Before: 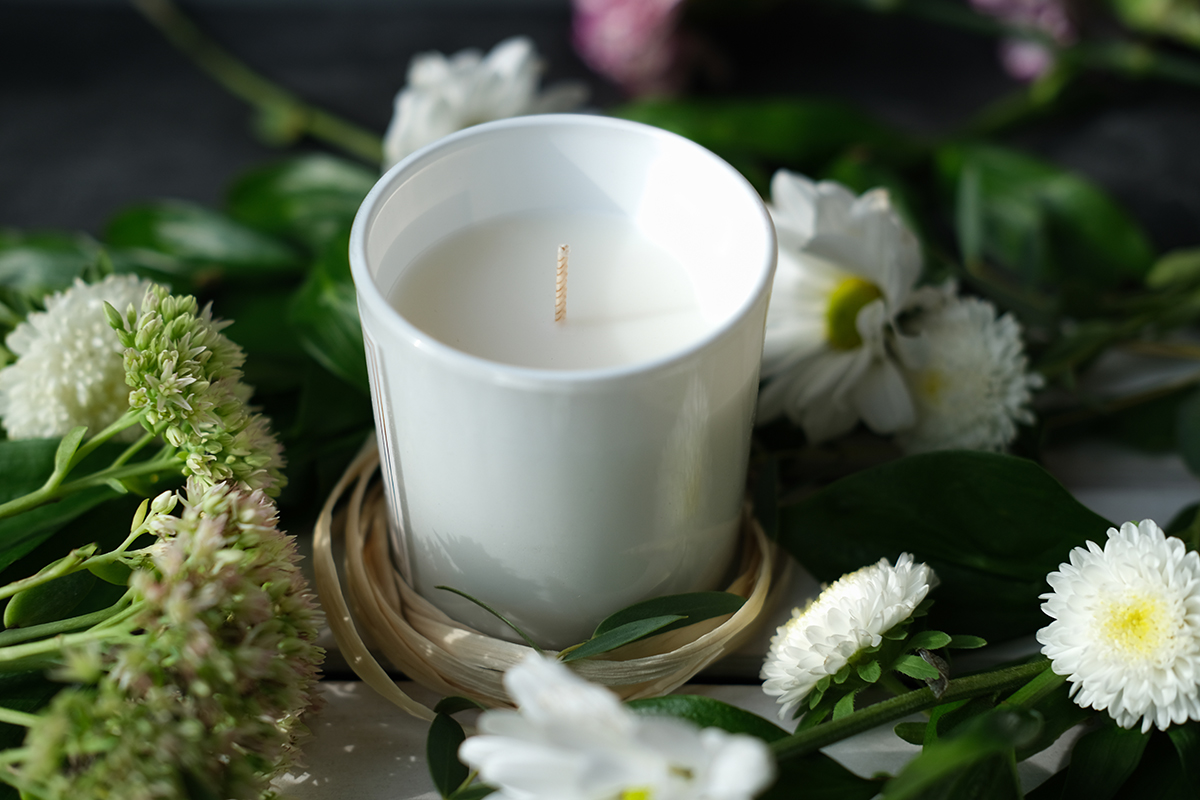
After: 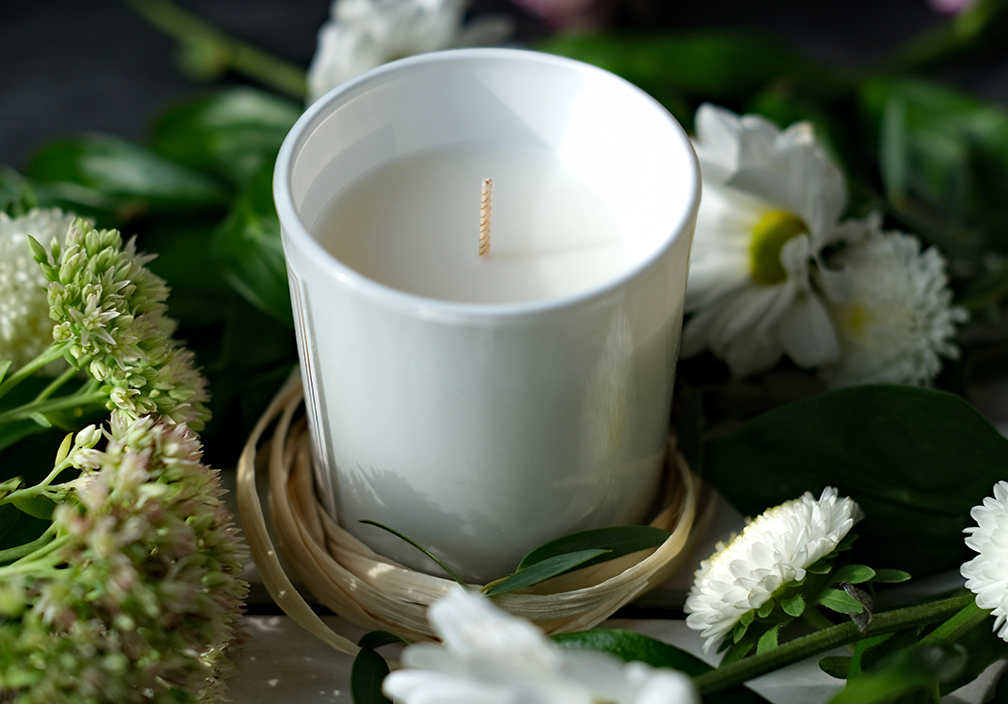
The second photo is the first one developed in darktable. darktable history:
crop: left 6.383%, top 8.327%, right 9.543%, bottom 3.668%
contrast equalizer: octaves 7, y [[0.6 ×6], [0.55 ×6], [0 ×6], [0 ×6], [0 ×6]], mix 0.18
haze removal: compatibility mode true, adaptive false
